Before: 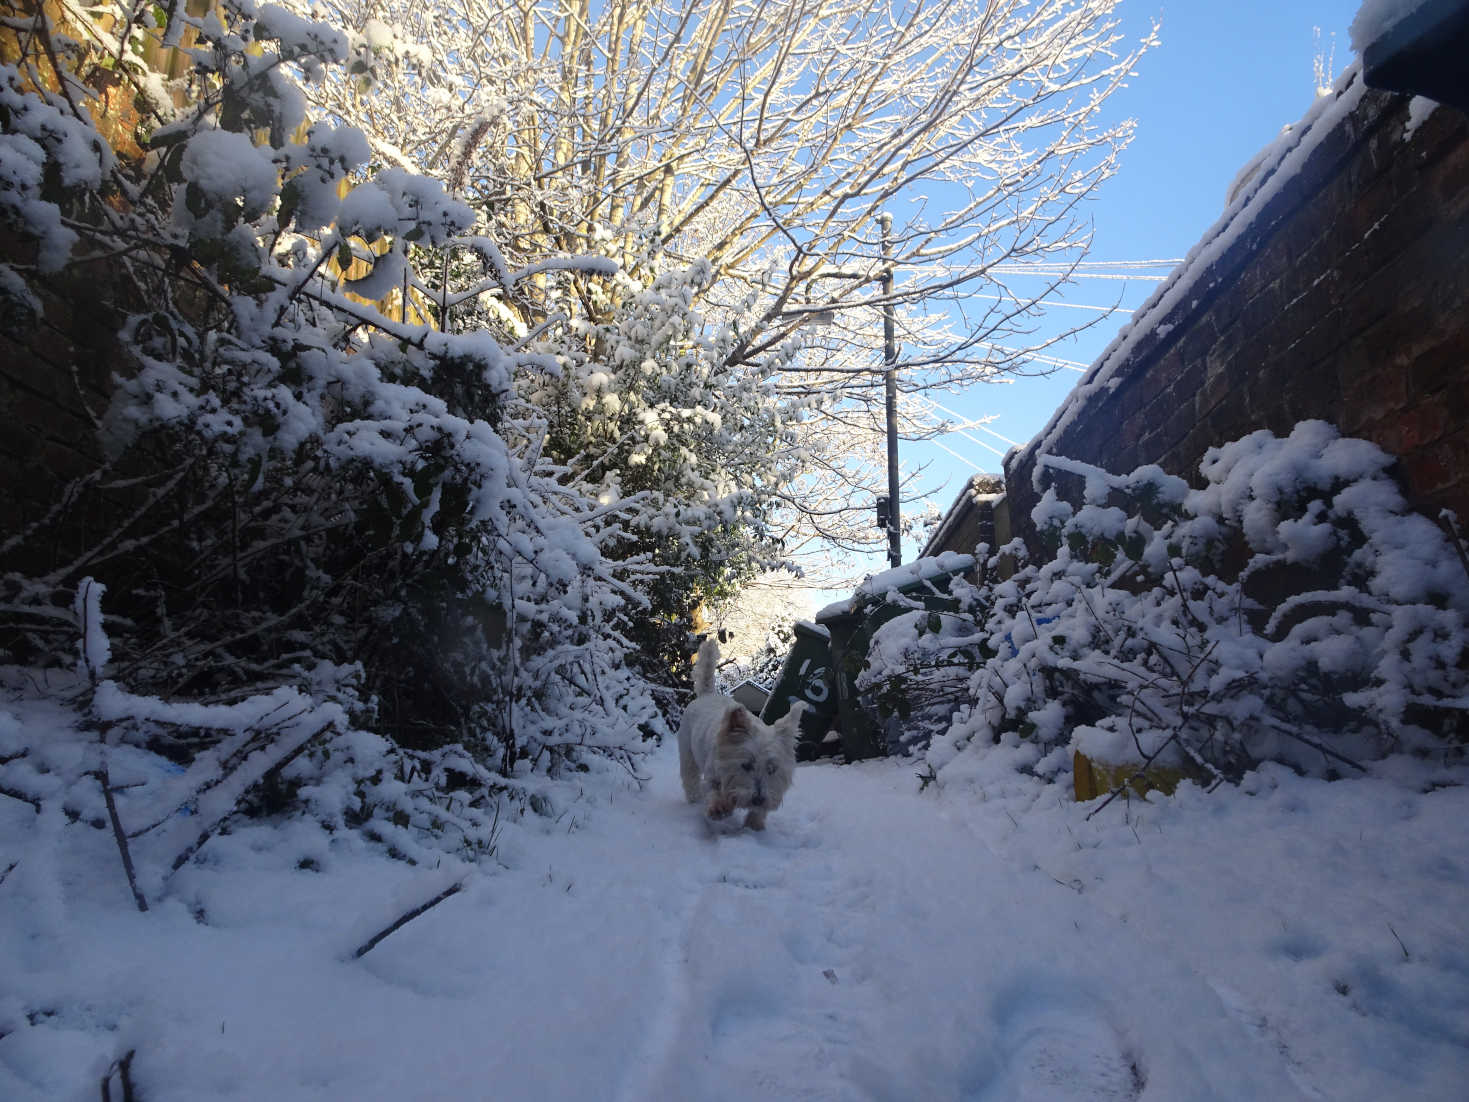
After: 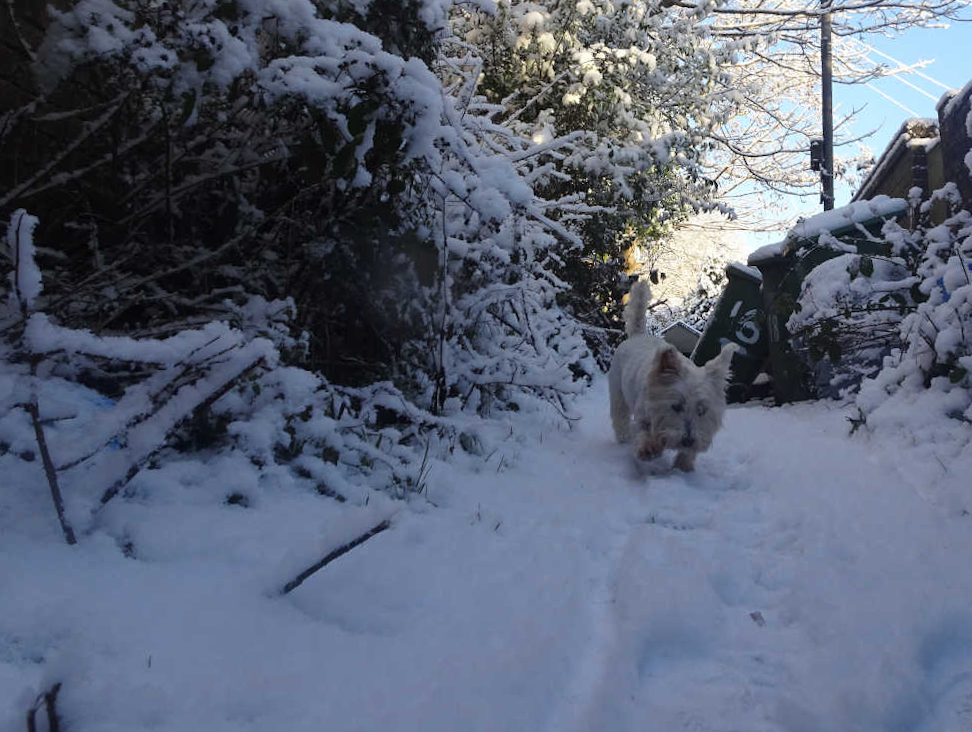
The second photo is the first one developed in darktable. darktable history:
crop and rotate: angle -0.774°, left 3.752%, top 32.313%, right 28.874%
